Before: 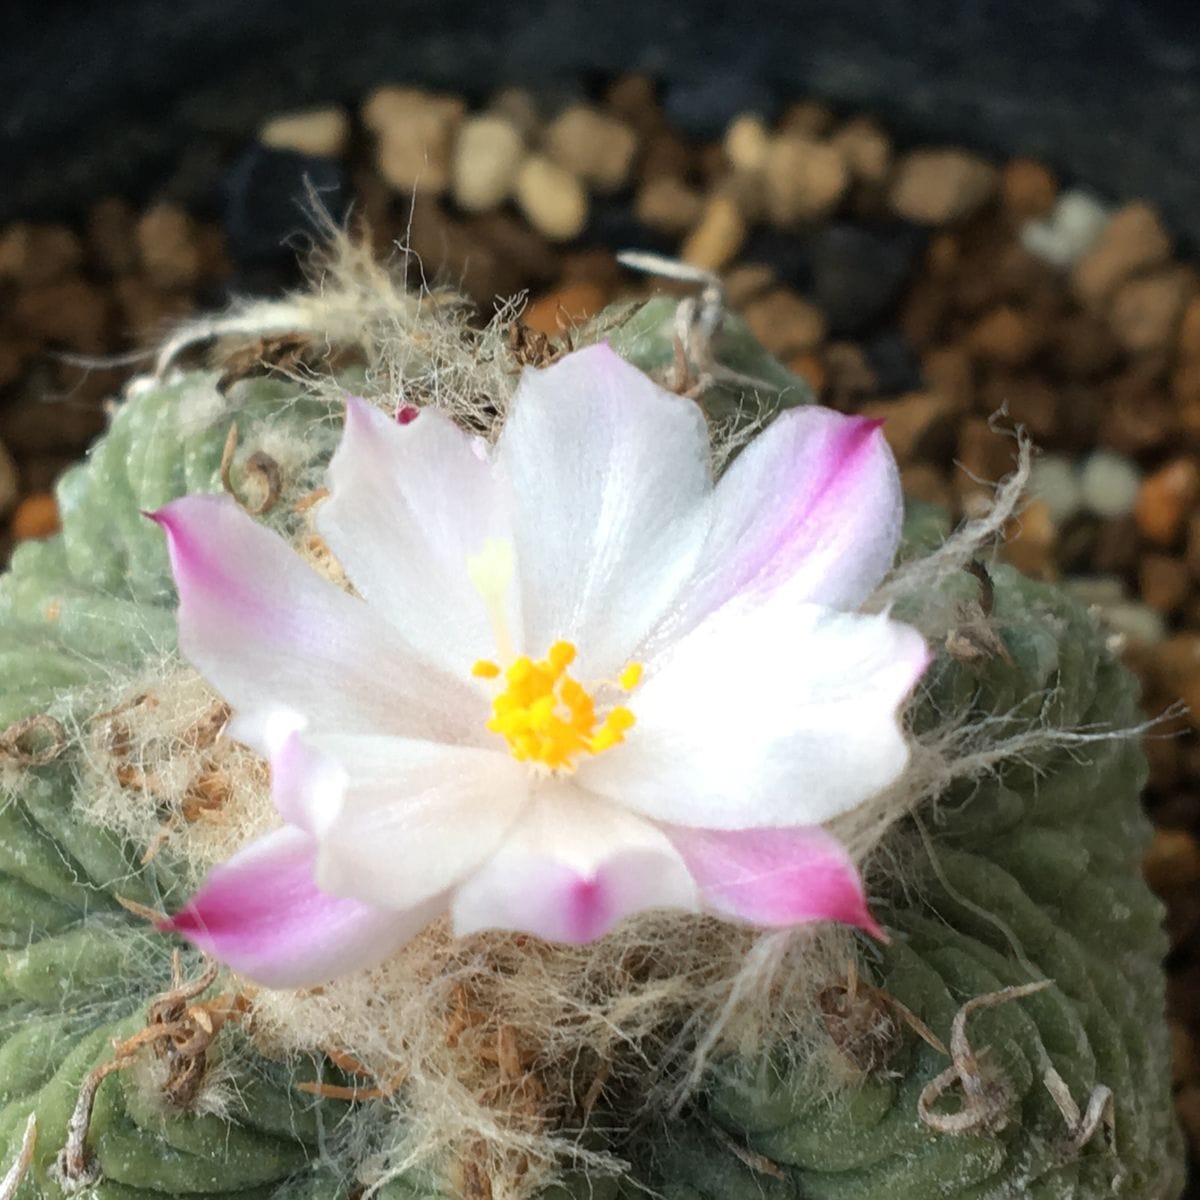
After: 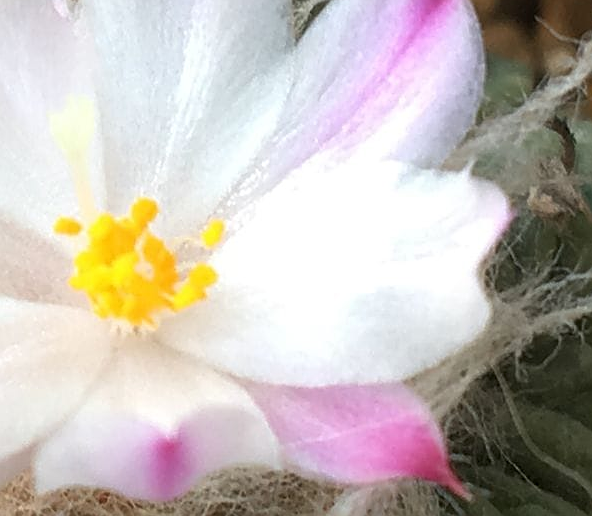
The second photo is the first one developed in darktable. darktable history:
sharpen: on, module defaults
crop: left 34.871%, top 36.926%, right 14.95%, bottom 20.022%
